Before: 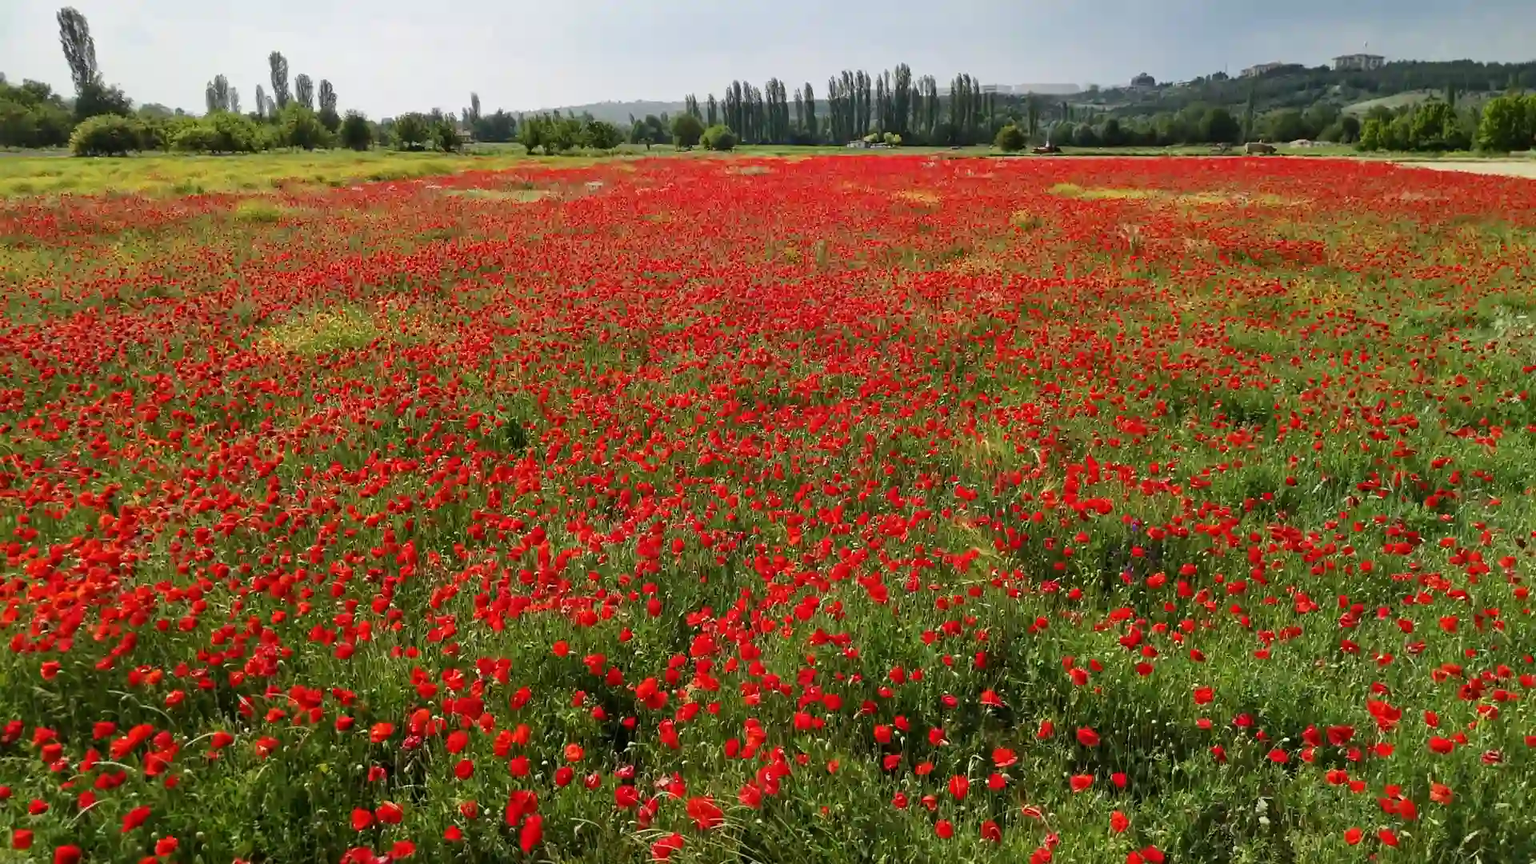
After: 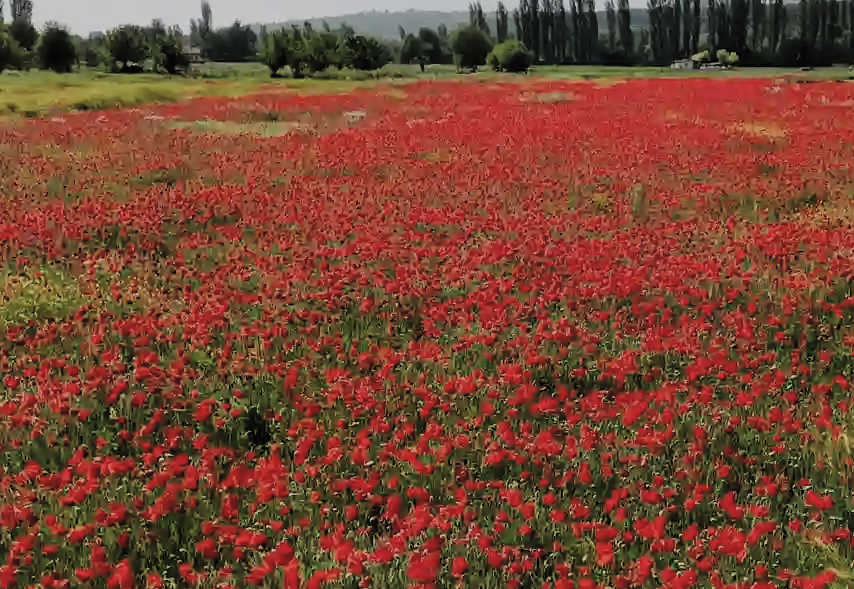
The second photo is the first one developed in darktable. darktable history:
filmic rgb: black relative exposure -5.11 EV, white relative exposure 3.98 EV, hardness 2.89, contrast 1.301, add noise in highlights 0.002, preserve chrominance max RGB, color science v3 (2019), use custom middle-gray values true, iterations of high-quality reconstruction 0, contrast in highlights soft
crop: left 20.254%, top 10.817%, right 35.248%, bottom 34.615%
exposure: black level correction -0.015, exposure -0.509 EV, compensate exposure bias true, compensate highlight preservation false
